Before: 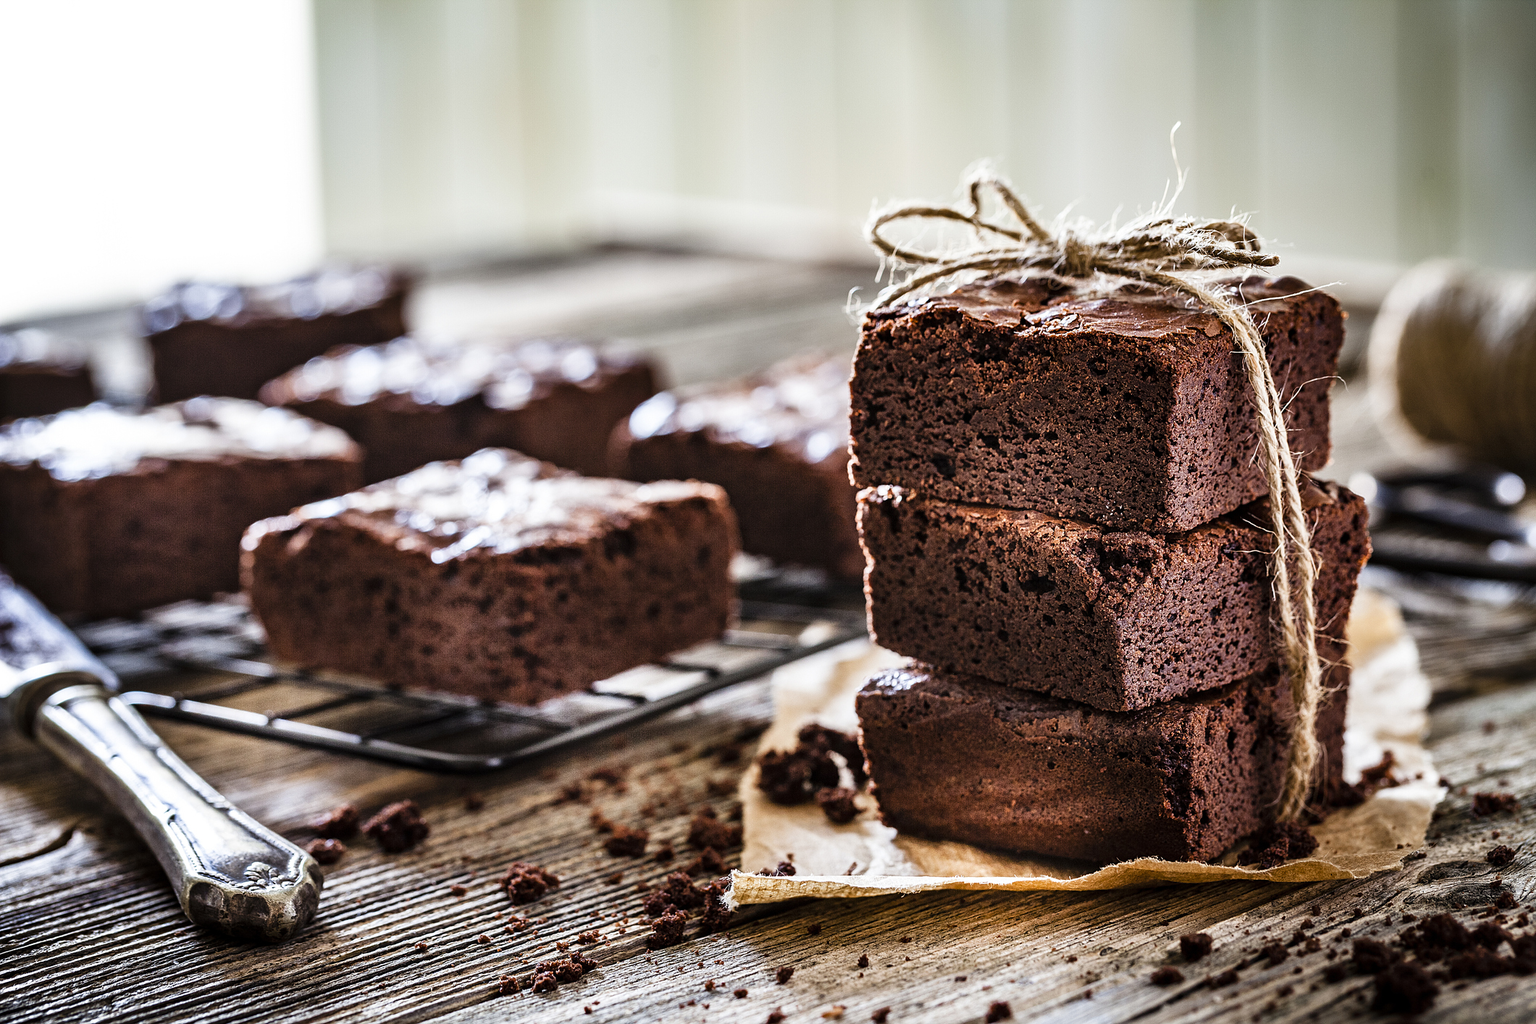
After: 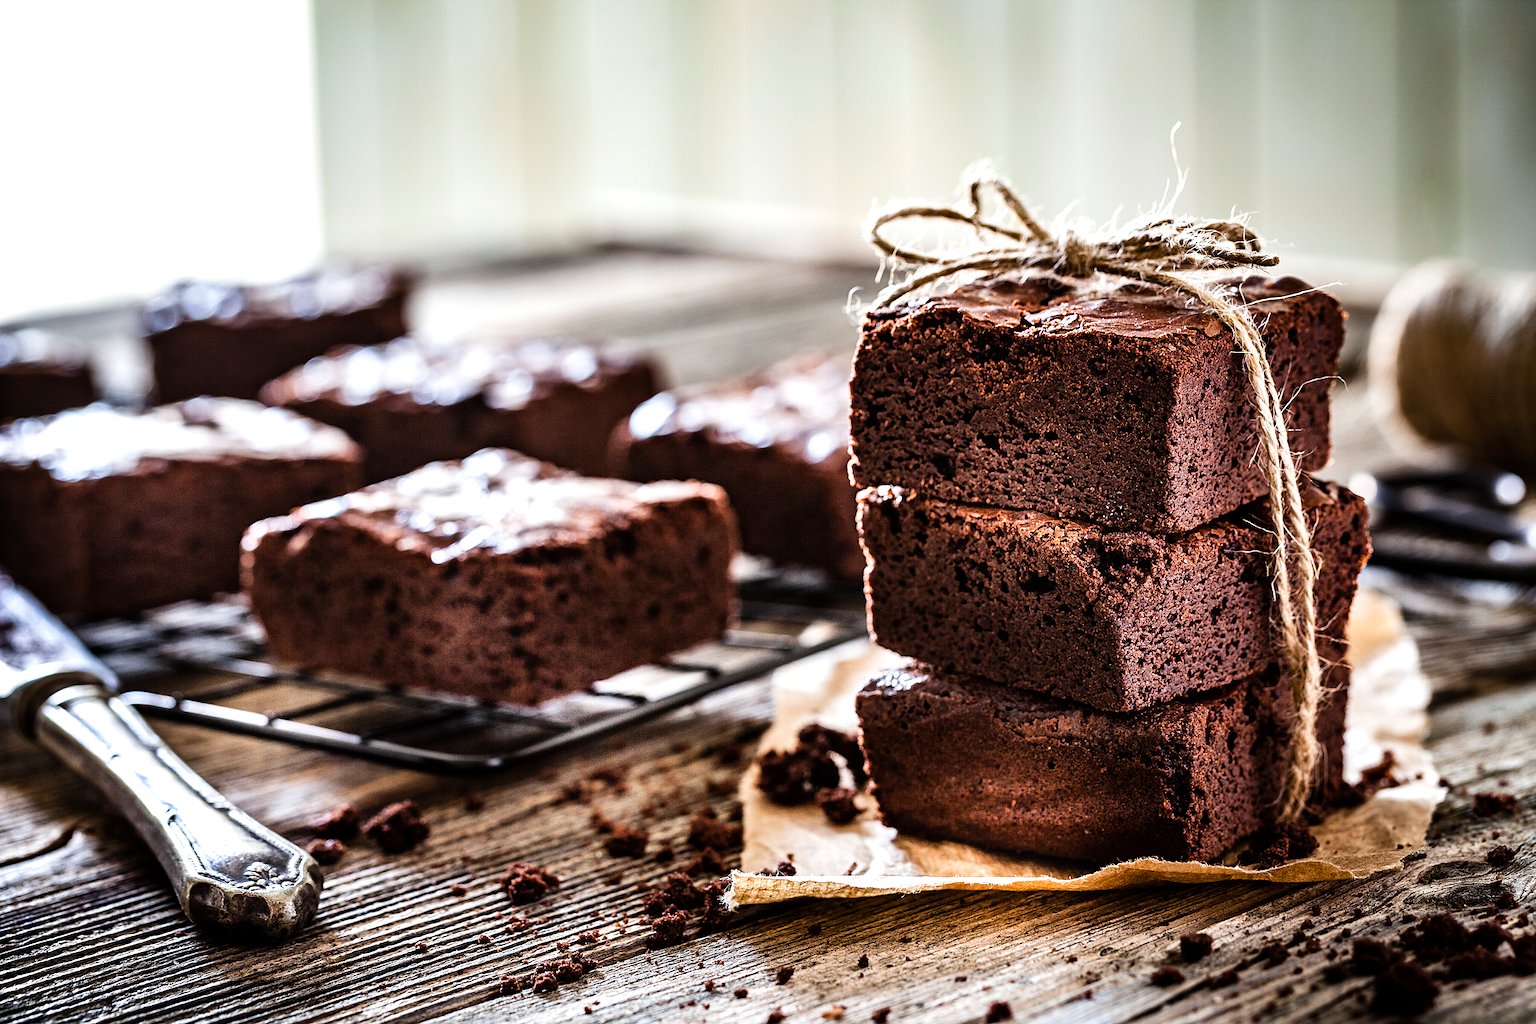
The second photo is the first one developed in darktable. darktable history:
exposure: exposure -0.153 EV, compensate highlight preservation false
tone equalizer: -8 EV -0.417 EV, -7 EV -0.389 EV, -6 EV -0.333 EV, -5 EV -0.222 EV, -3 EV 0.222 EV, -2 EV 0.333 EV, -1 EV 0.389 EV, +0 EV 0.417 EV, edges refinement/feathering 500, mask exposure compensation -1.57 EV, preserve details no
